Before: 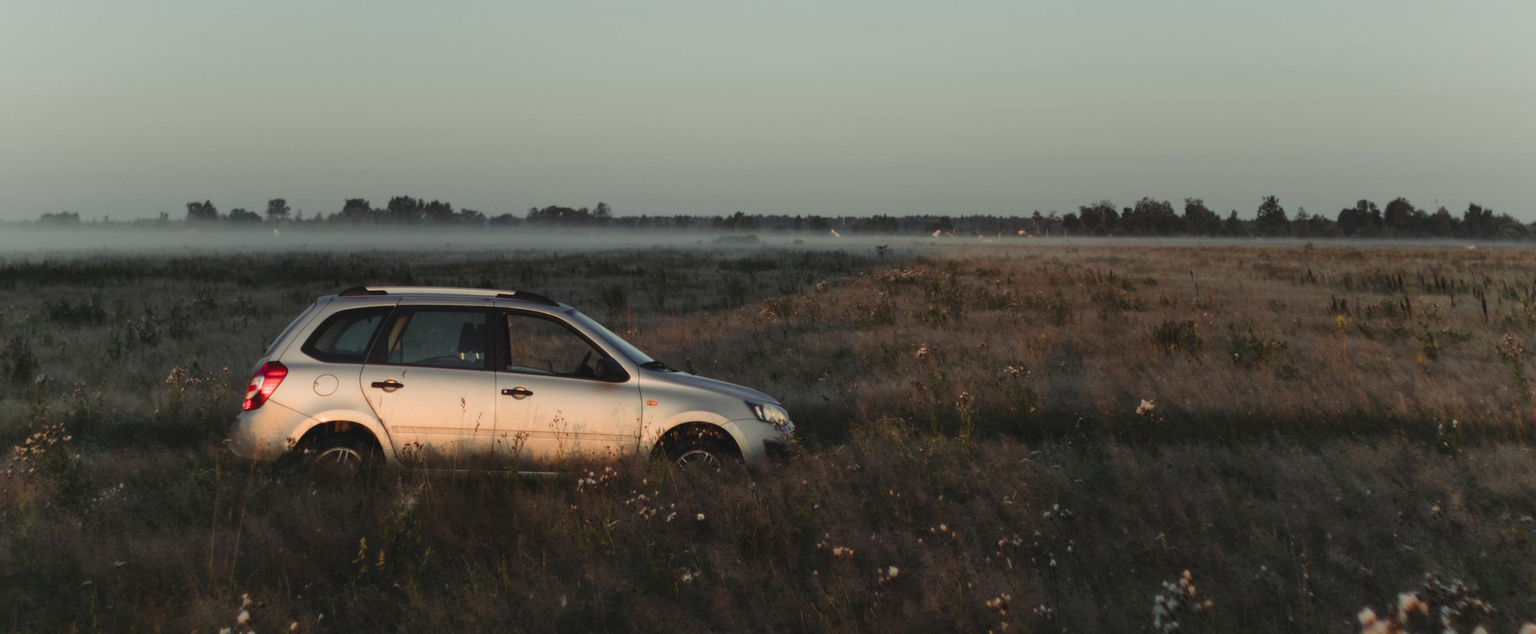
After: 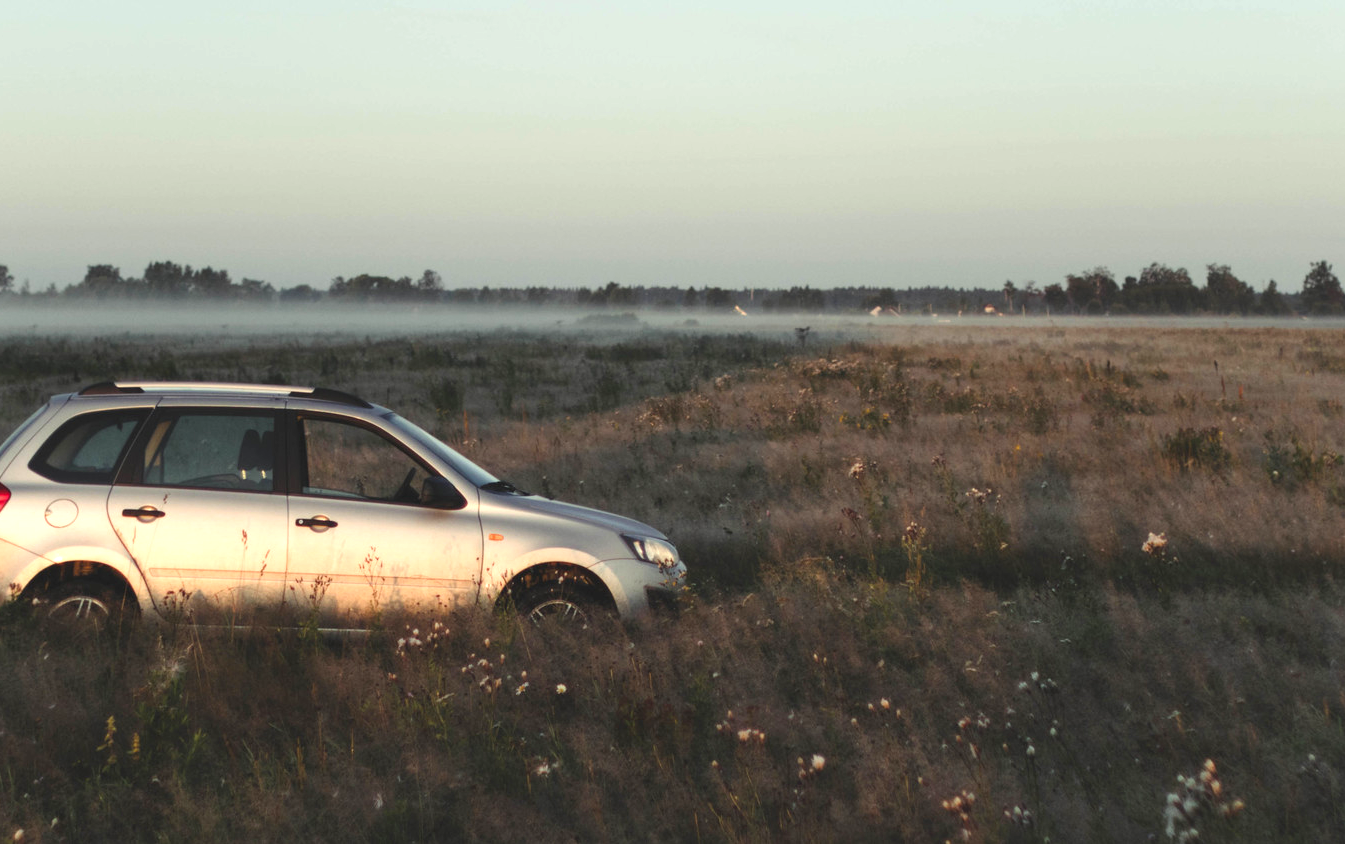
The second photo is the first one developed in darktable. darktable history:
crop and rotate: left 18.251%, right 16.029%
exposure: black level correction 0, exposure 0.898 EV, compensate highlight preservation false
